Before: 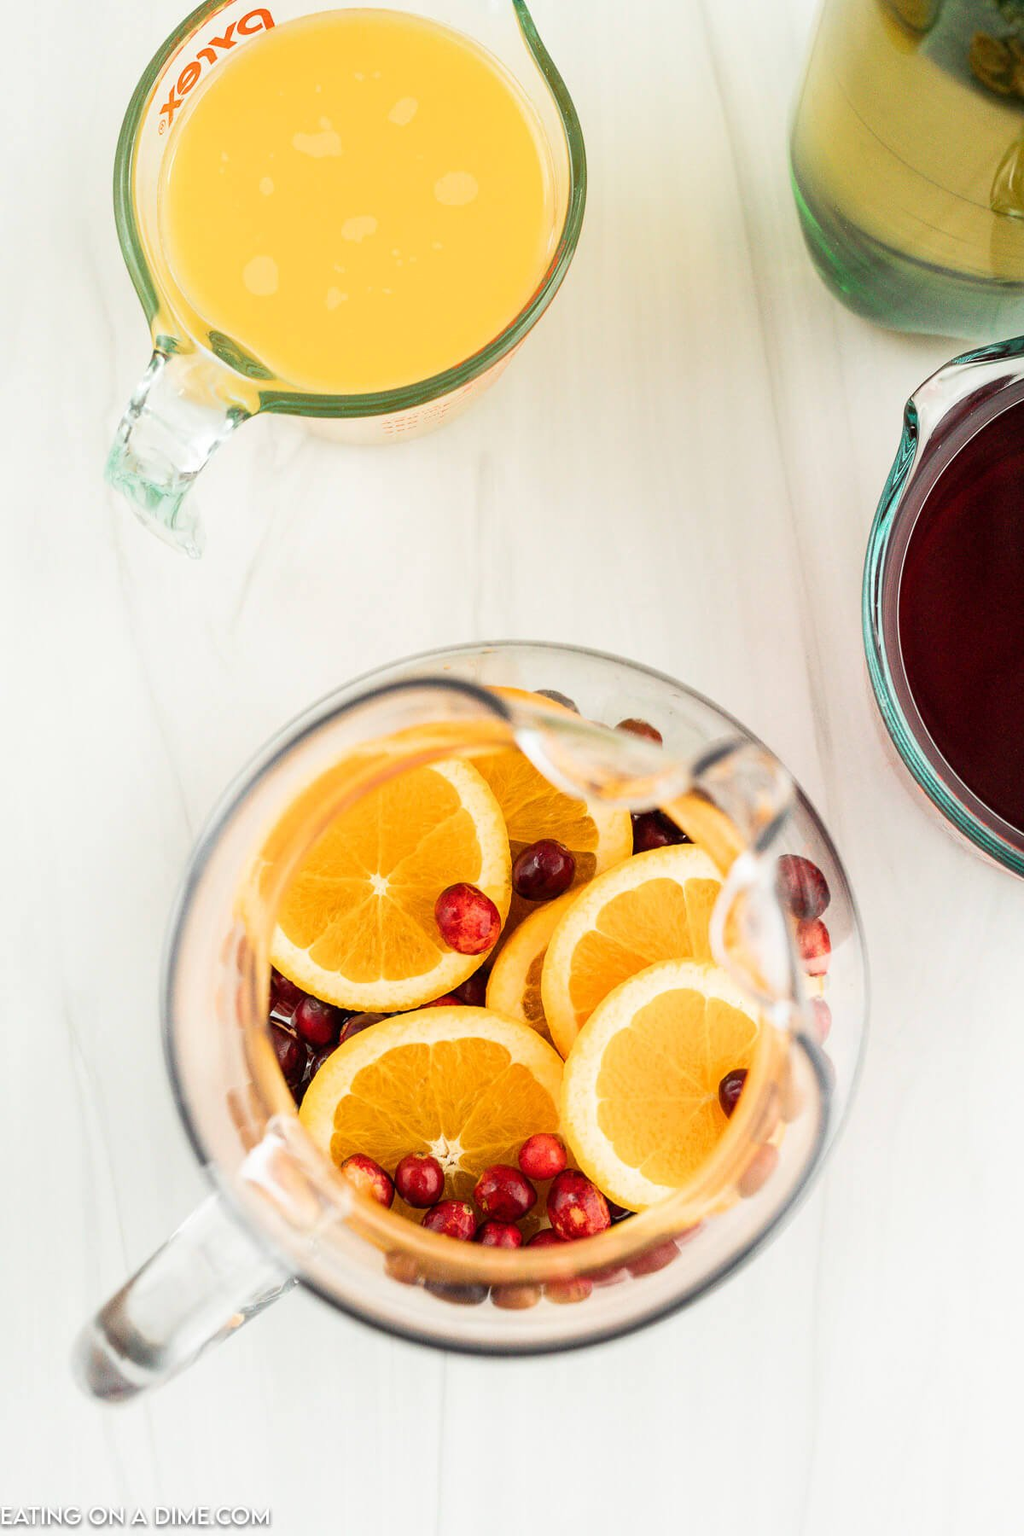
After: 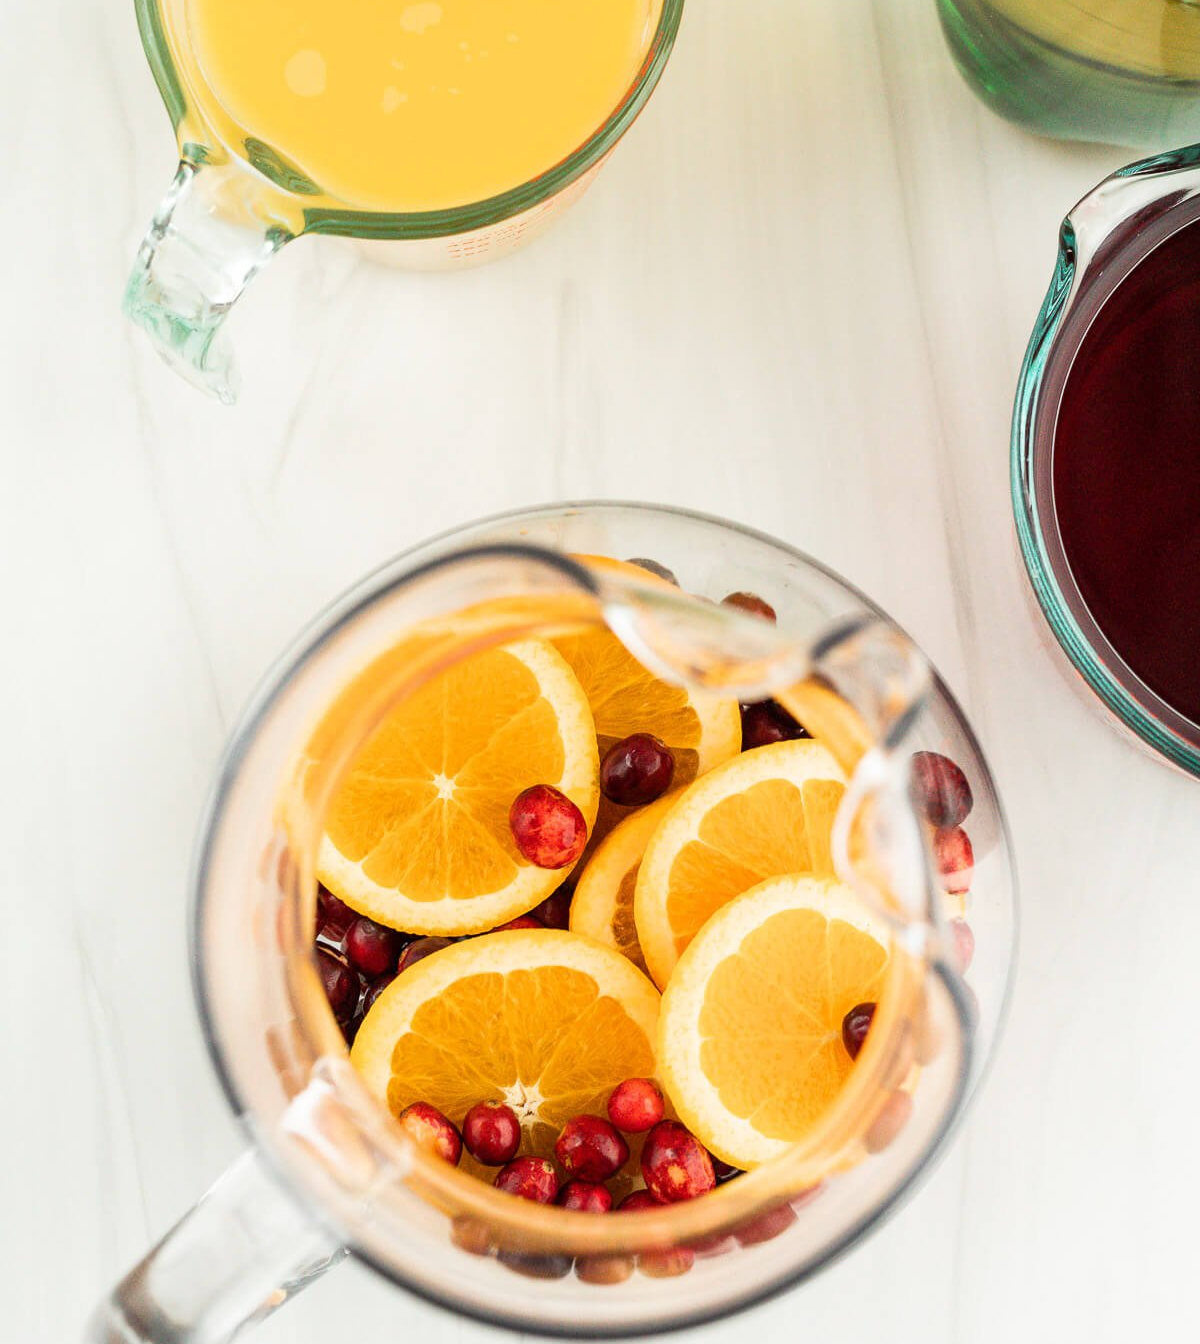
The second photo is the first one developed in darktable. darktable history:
crop: top 13.924%, bottom 11.402%
